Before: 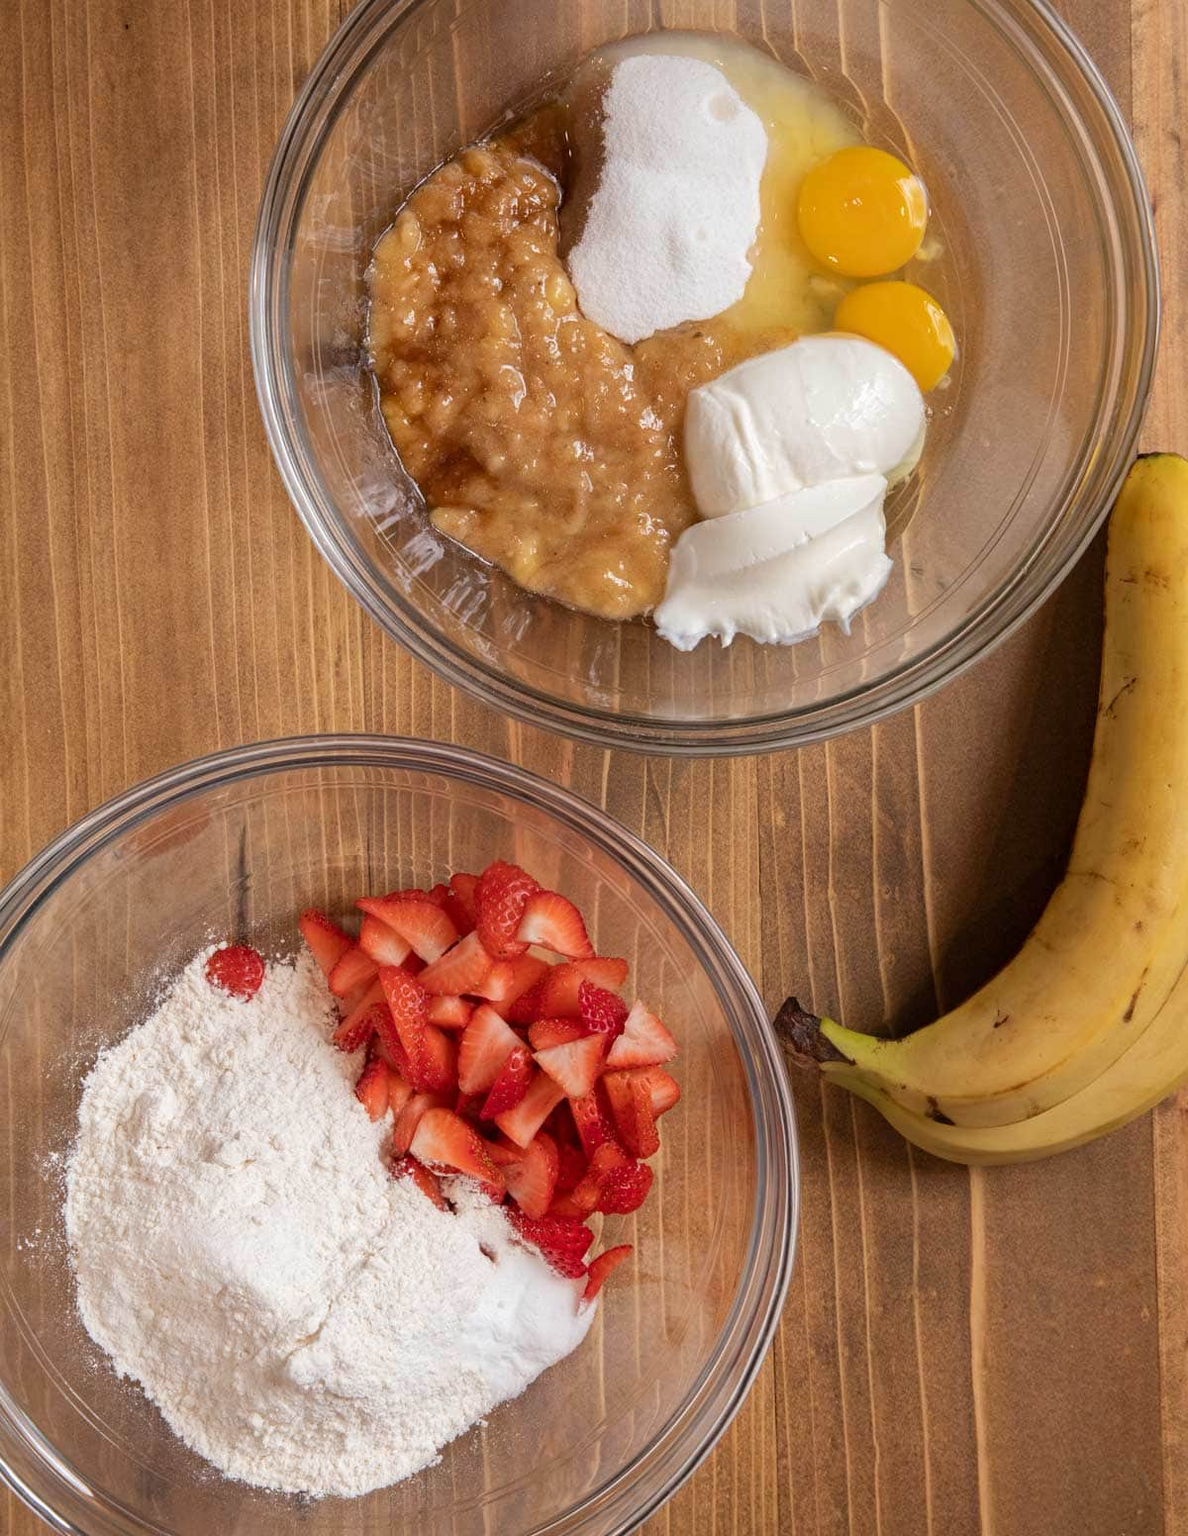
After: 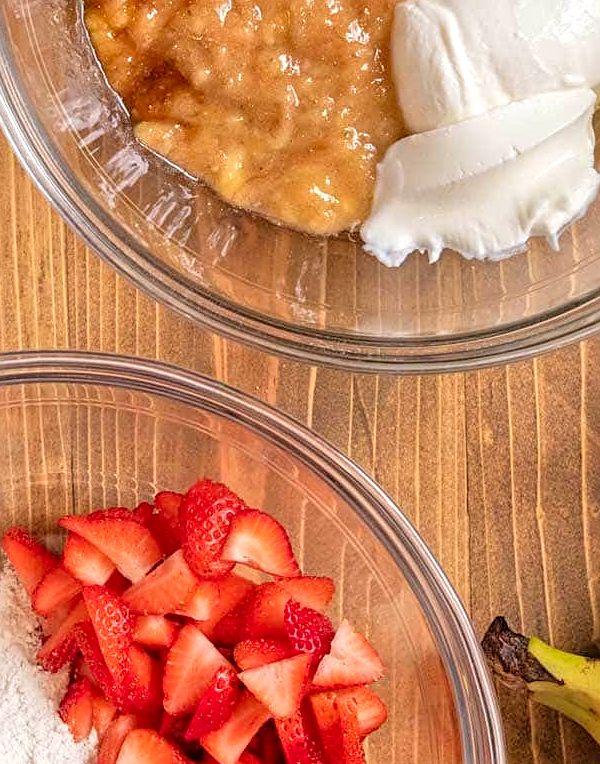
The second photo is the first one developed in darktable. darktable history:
crop: left 25.075%, top 25.221%, right 24.92%, bottom 25.534%
tone equalizer: -8 EV 0.016 EV, -7 EV -0.041 EV, -6 EV 0.029 EV, -5 EV 0.042 EV, -4 EV 0.258 EV, -3 EV 0.669 EV, -2 EV 0.563 EV, -1 EV 0.201 EV, +0 EV 0.021 EV
contrast brightness saturation: brightness 0.092, saturation 0.191
local contrast: detail 130%
sharpen: on, module defaults
